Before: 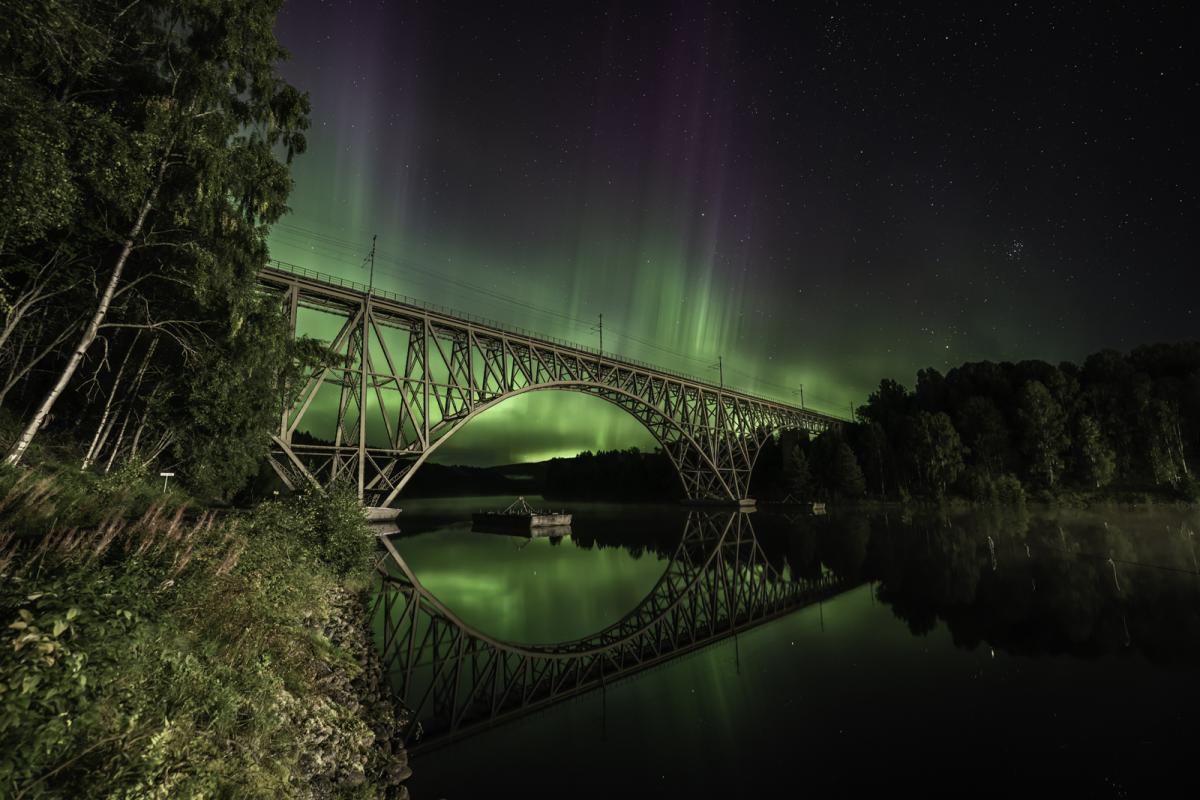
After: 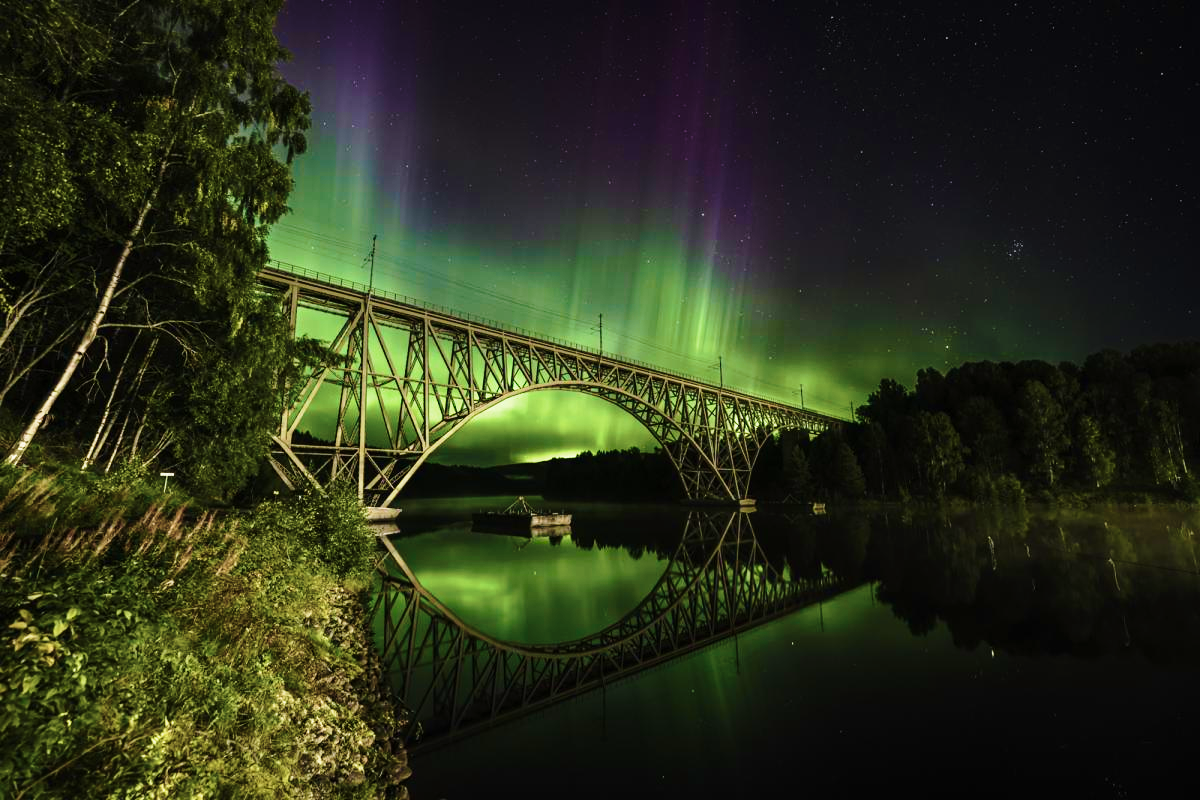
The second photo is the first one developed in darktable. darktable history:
velvia: strength 75%
base curve: curves: ch0 [(0, 0) (0.028, 0.03) (0.121, 0.232) (0.46, 0.748) (0.859, 0.968) (1, 1)], preserve colors none
